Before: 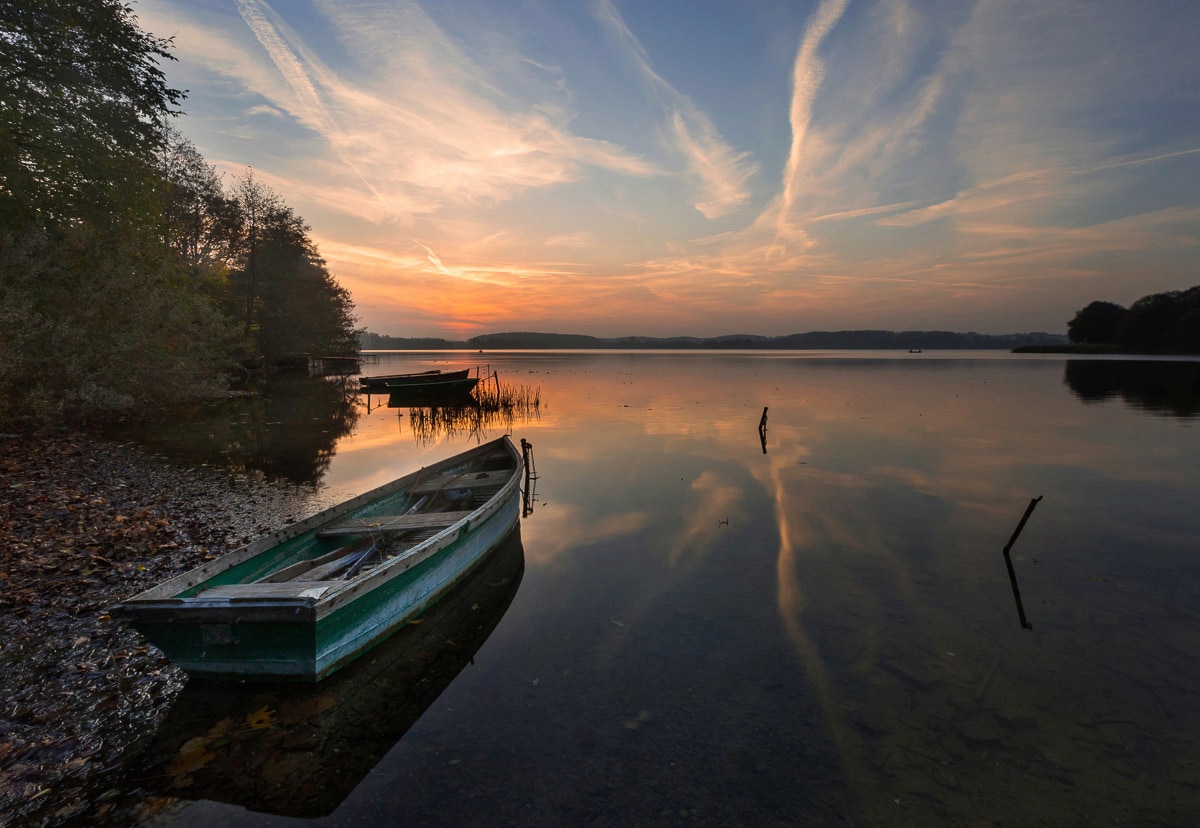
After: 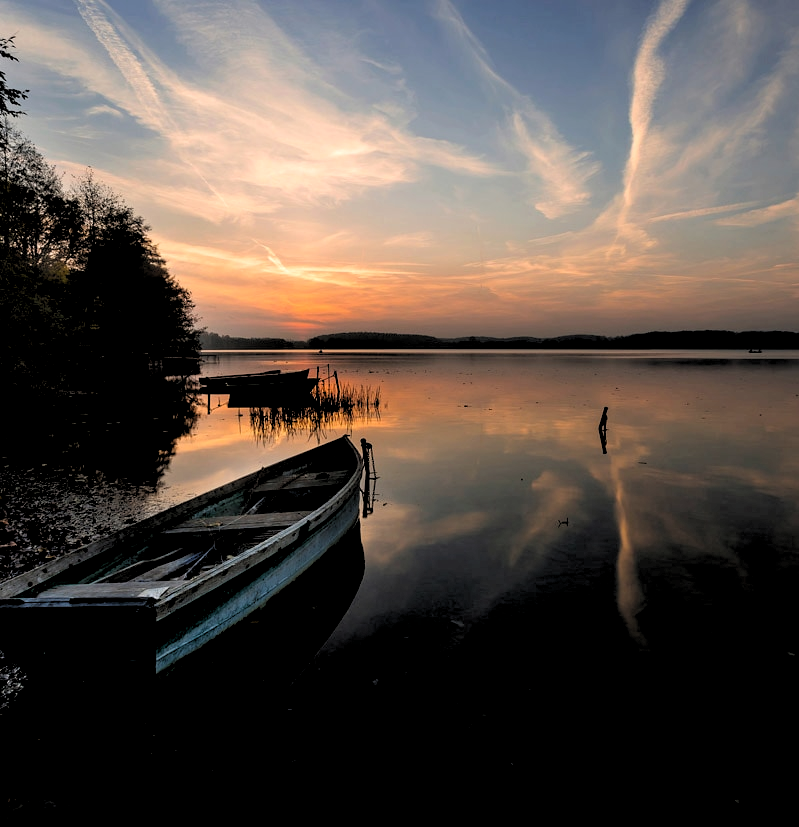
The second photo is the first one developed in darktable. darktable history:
crop and rotate: left 13.409%, right 19.924%
rgb levels: levels [[0.034, 0.472, 0.904], [0, 0.5, 1], [0, 0.5, 1]]
